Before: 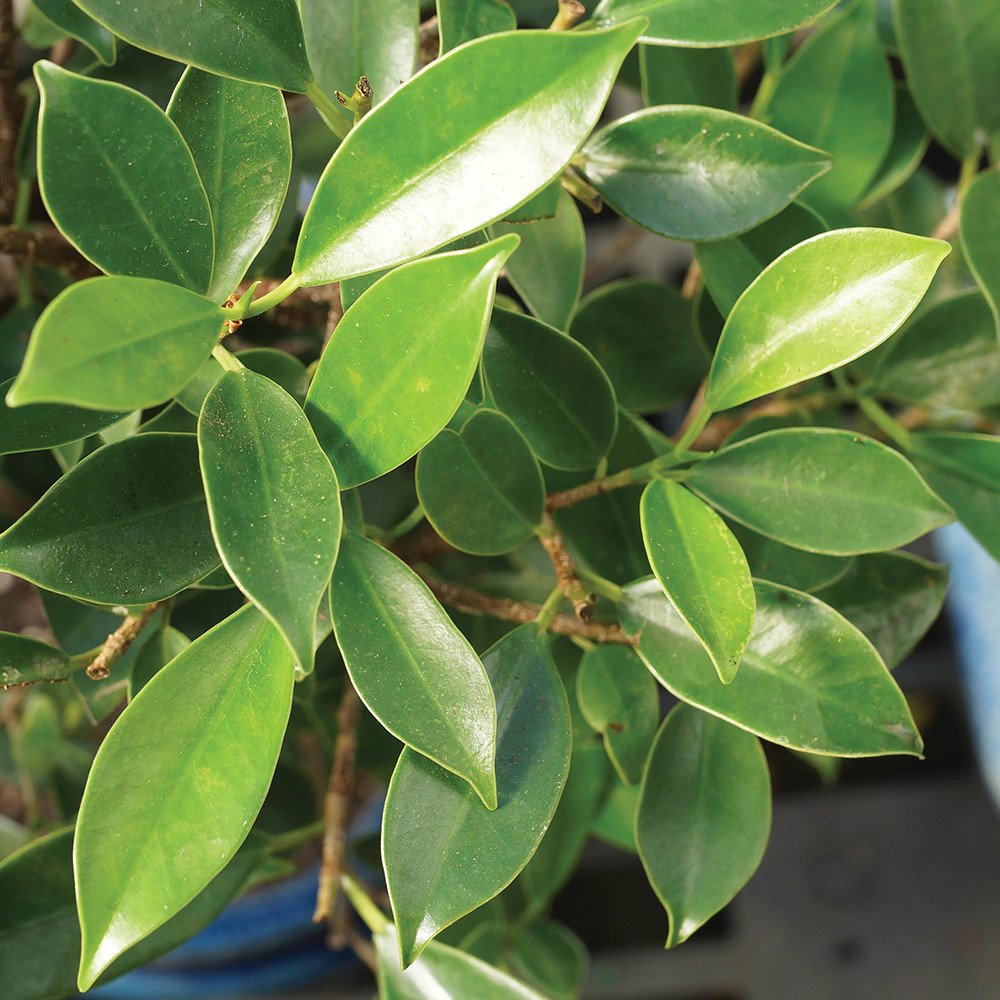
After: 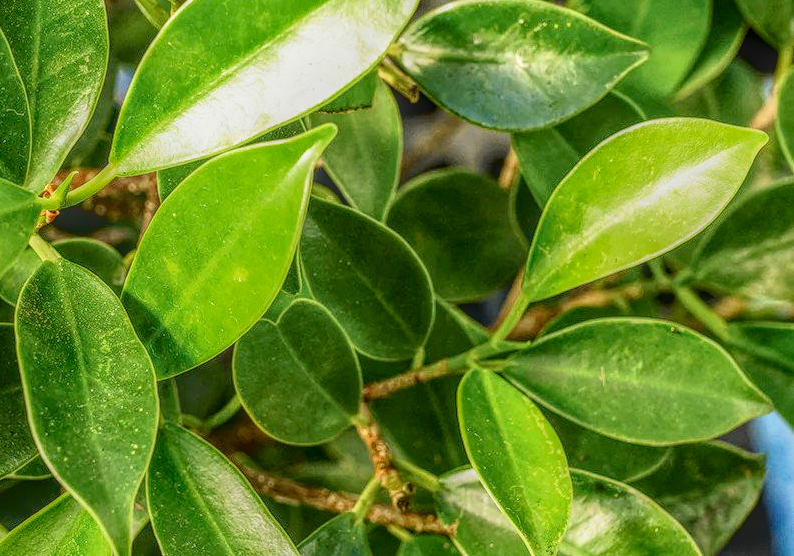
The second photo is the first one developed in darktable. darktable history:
crop: left 18.38%, top 11.092%, right 2.134%, bottom 33.217%
white balance: emerald 1
local contrast: highlights 0%, shadows 0%, detail 200%, midtone range 0.25
exposure: black level correction 0.009, exposure -0.159 EV, compensate highlight preservation false
tone curve: curves: ch0 [(0, 0.006) (0.046, 0.011) (0.13, 0.062) (0.338, 0.327) (0.494, 0.55) (0.728, 0.835) (1, 1)]; ch1 [(0, 0) (0.346, 0.324) (0.45, 0.431) (0.5, 0.5) (0.522, 0.517) (0.55, 0.57) (1, 1)]; ch2 [(0, 0) (0.453, 0.418) (0.5, 0.5) (0.526, 0.524) (0.554, 0.598) (0.622, 0.679) (0.707, 0.761) (1, 1)], color space Lab, independent channels, preserve colors none
